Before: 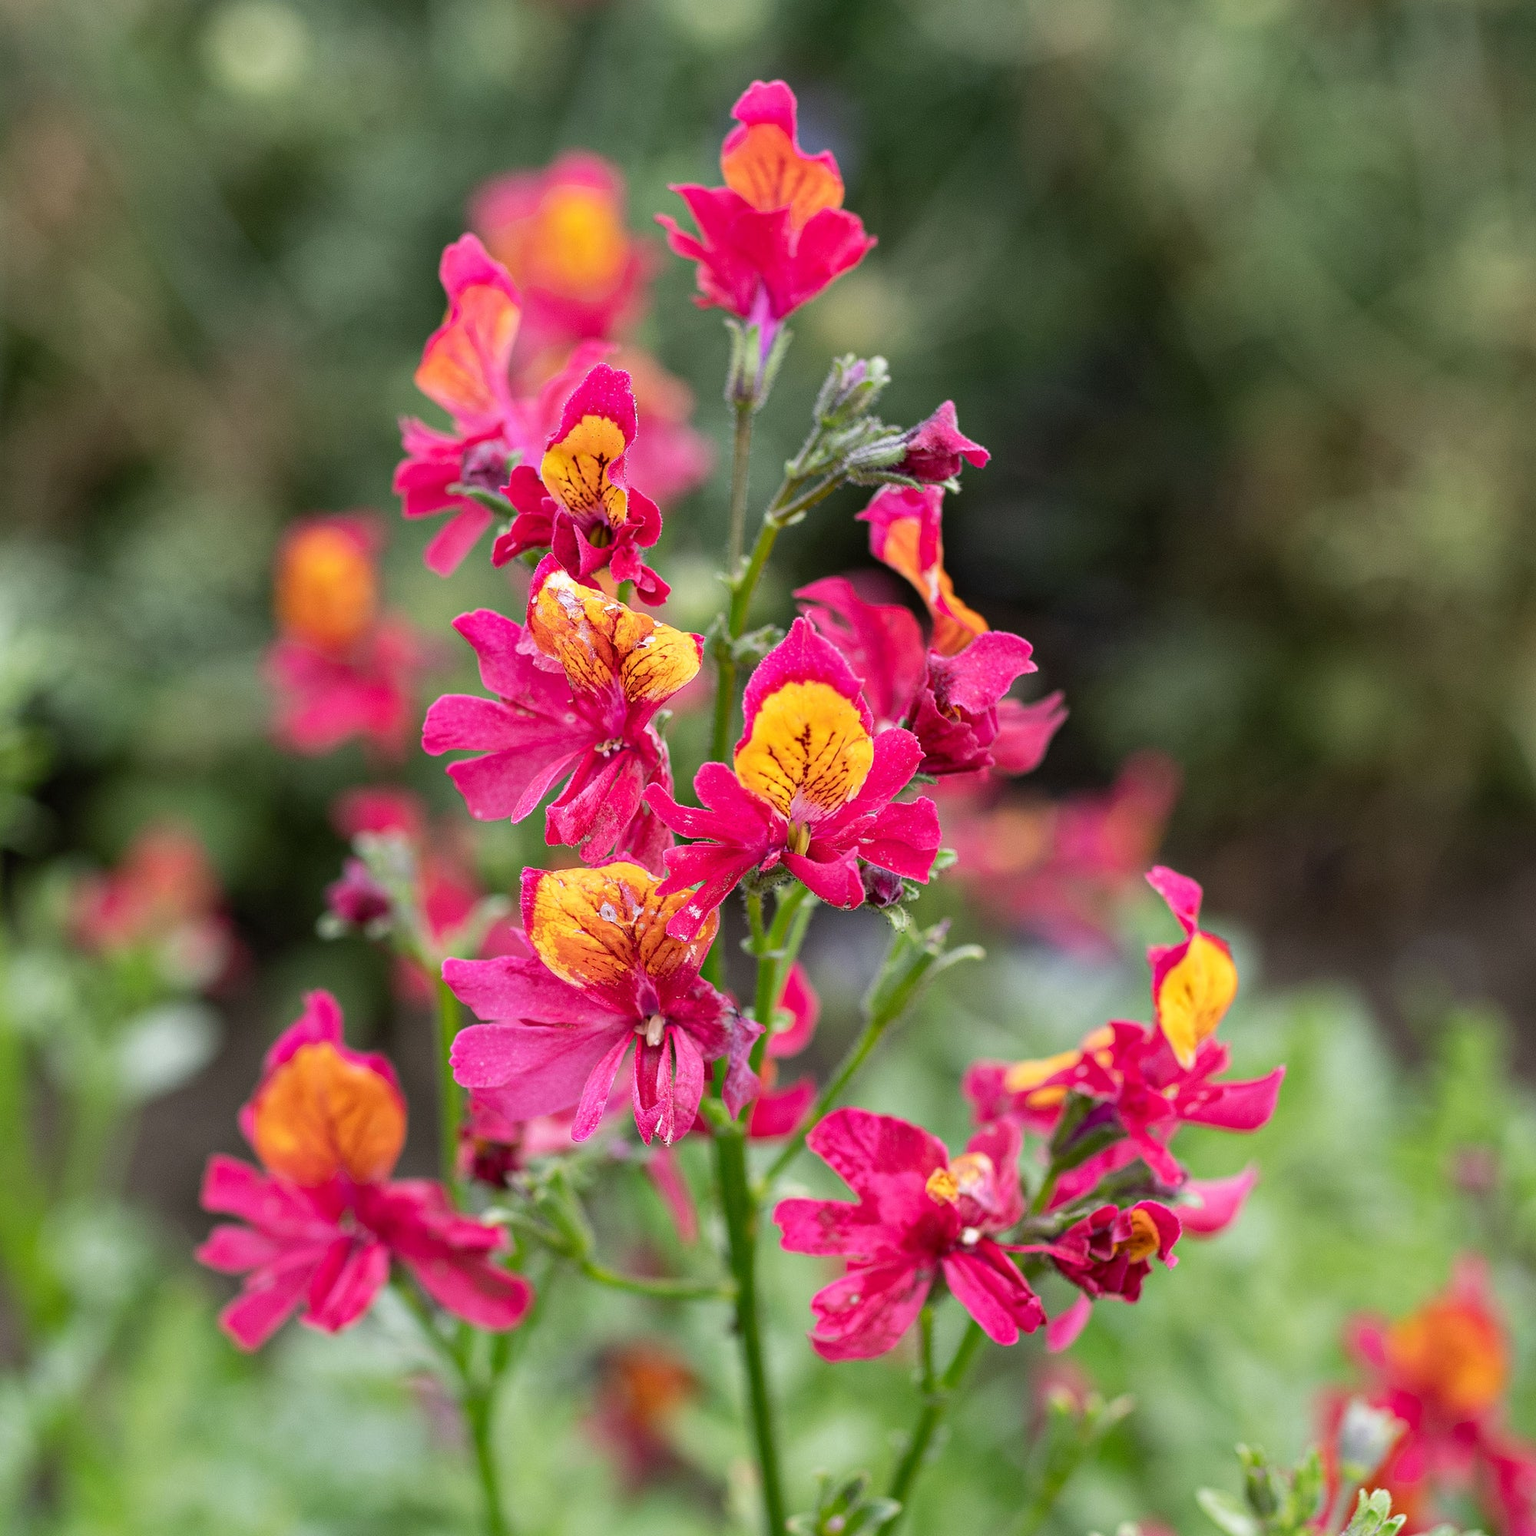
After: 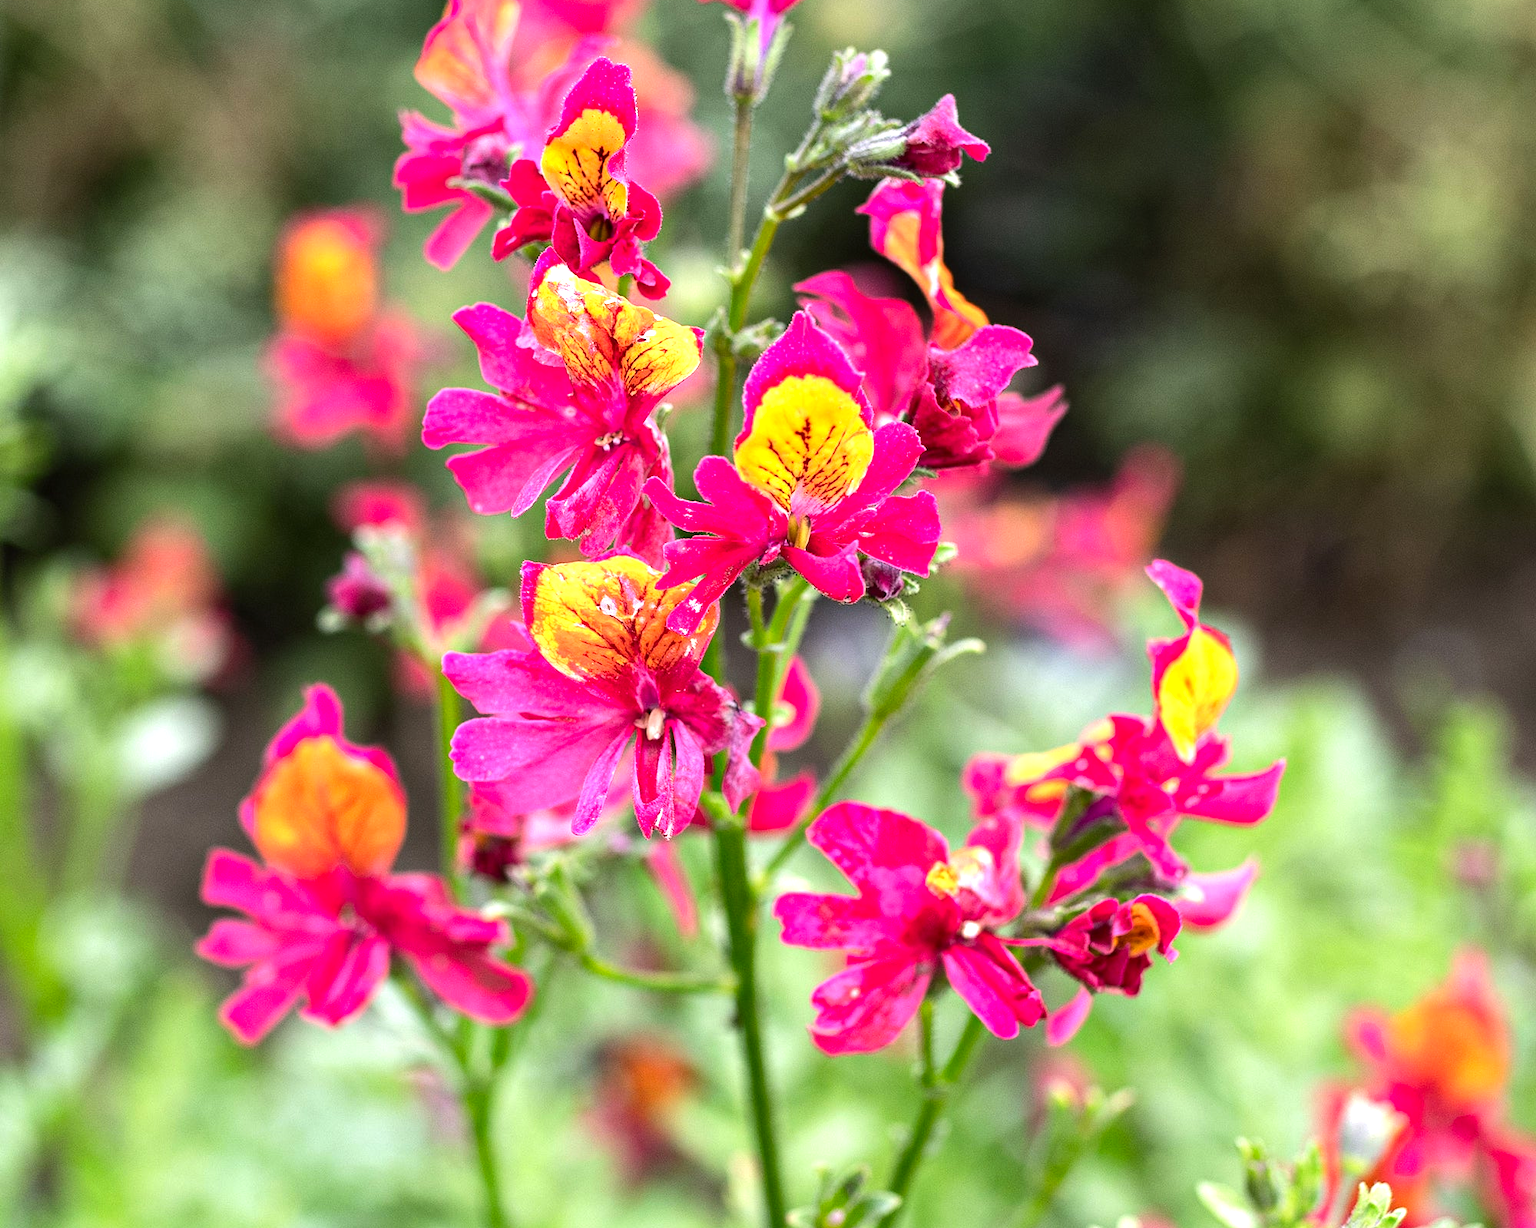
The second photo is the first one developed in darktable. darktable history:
exposure: black level correction 0, exposure 0.5 EV, compensate highlight preservation false
contrast brightness saturation: contrast 0.04, saturation 0.07
crop and rotate: top 19.998%
tone equalizer: -8 EV -0.417 EV, -7 EV -0.389 EV, -6 EV -0.333 EV, -5 EV -0.222 EV, -3 EV 0.222 EV, -2 EV 0.333 EV, -1 EV 0.389 EV, +0 EV 0.417 EV, edges refinement/feathering 500, mask exposure compensation -1.57 EV, preserve details no
